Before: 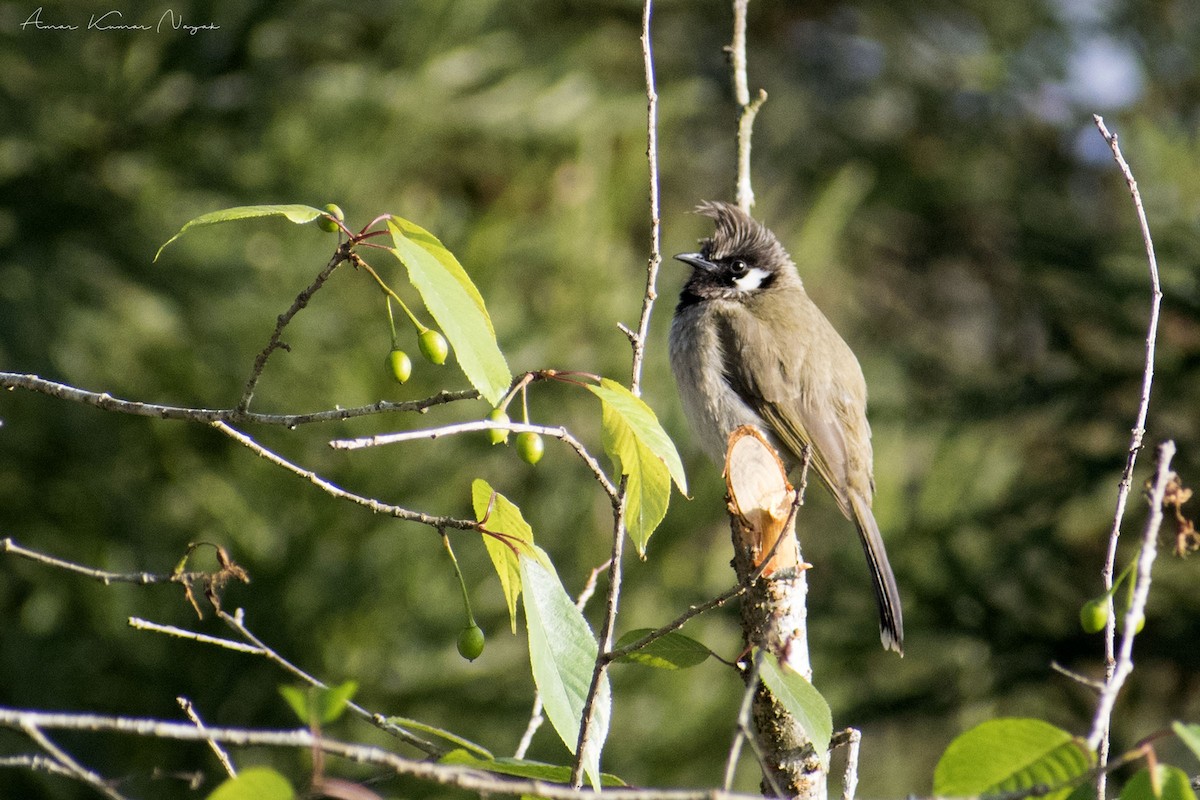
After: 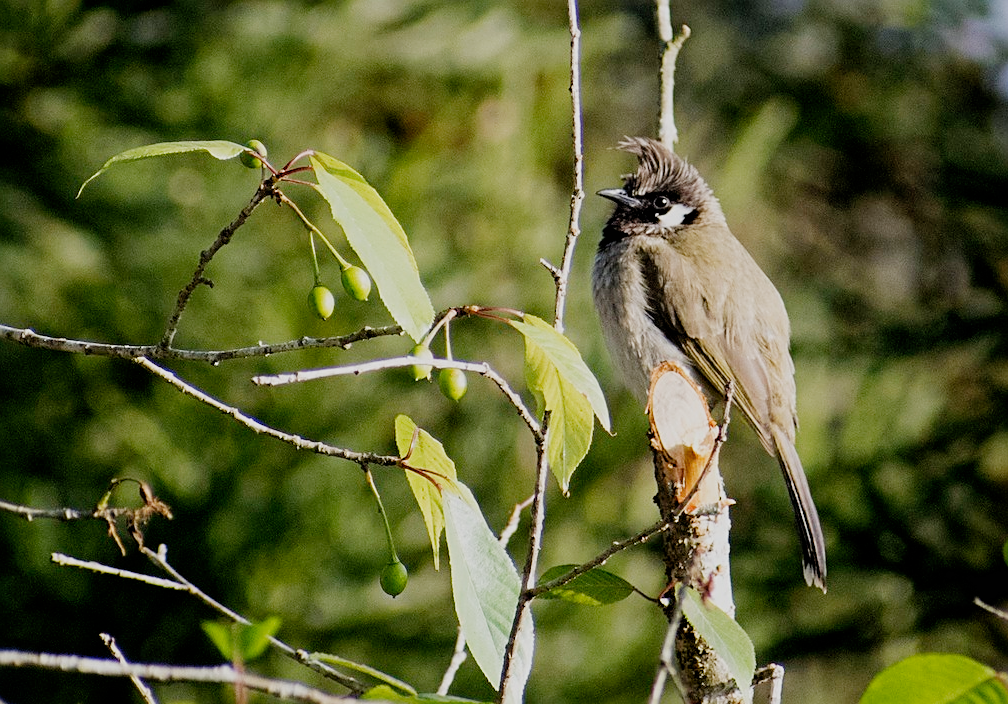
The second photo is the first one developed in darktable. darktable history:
sharpen: on, module defaults
crop: left 6.446%, top 8.102%, right 9.534%, bottom 3.773%
levels: levels [0, 0.492, 0.984]
filmic rgb: black relative exposure -7.65 EV, white relative exposure 4.56 EV, hardness 3.61, preserve chrominance no, color science v4 (2020), contrast in shadows soft
